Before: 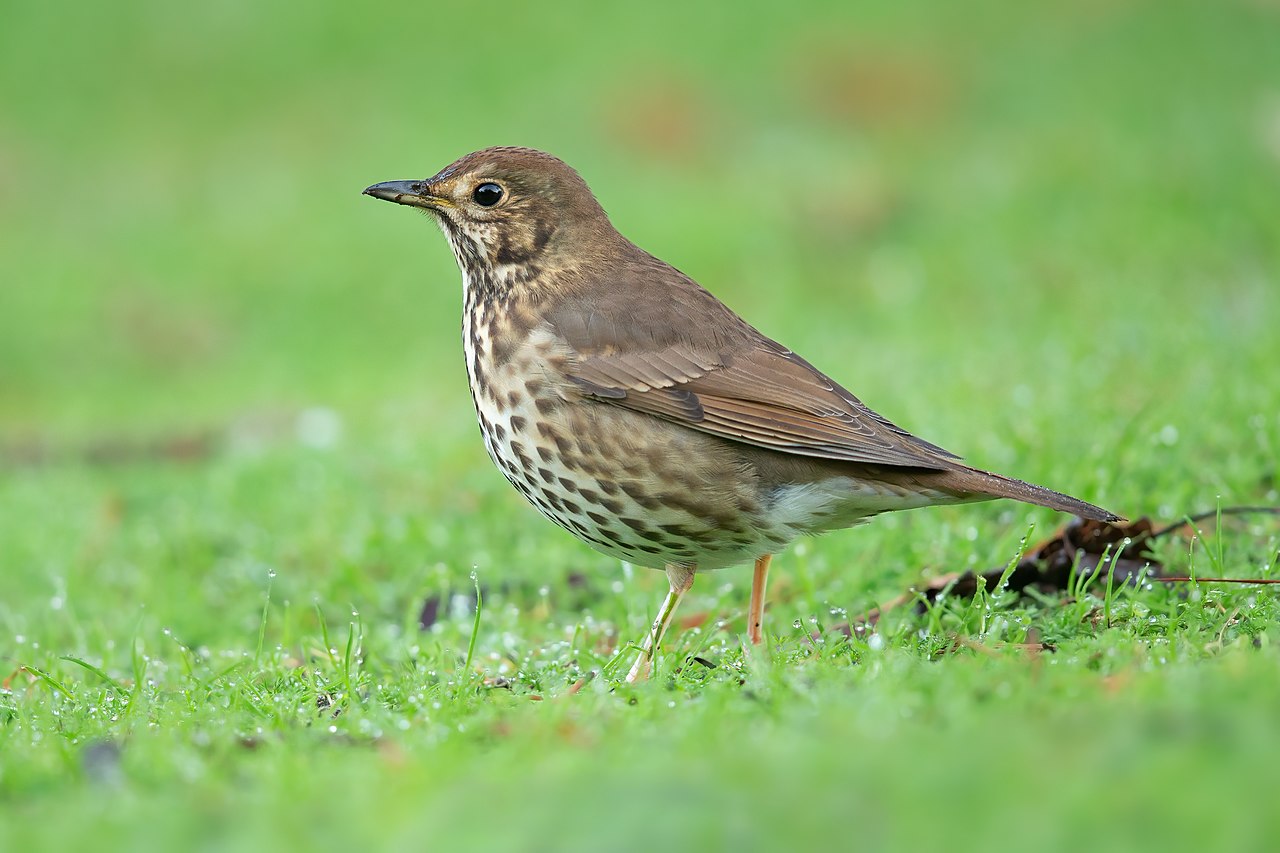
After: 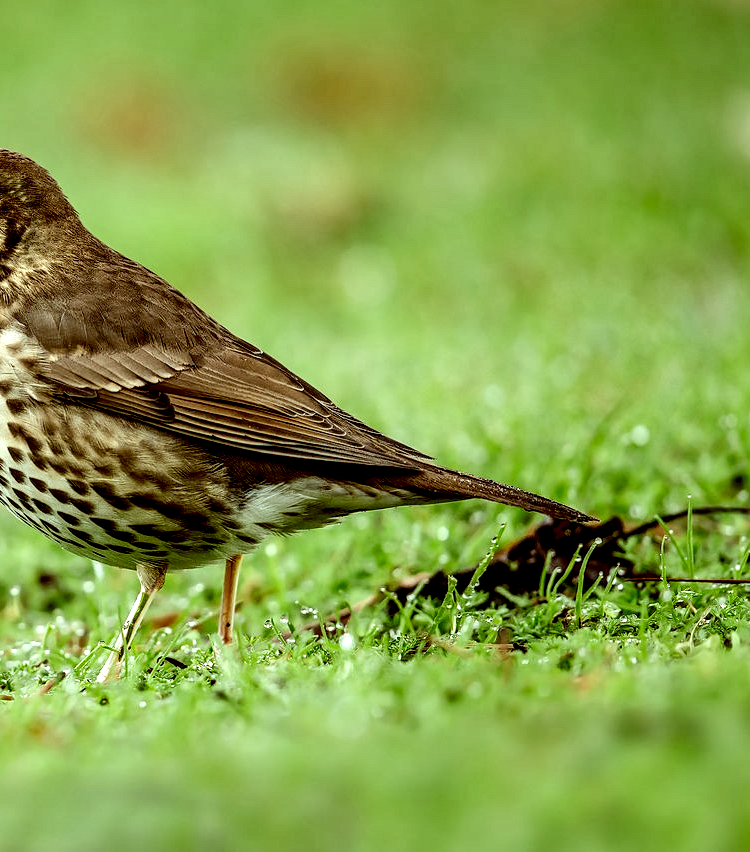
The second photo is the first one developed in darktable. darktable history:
color correction: highlights a* -5.94, highlights b* 9.48, shadows a* 10.12, shadows b* 23.94
white balance: red 1, blue 1
local contrast: highlights 115%, shadows 42%, detail 293%
filmic rgb: black relative exposure -7.65 EV, white relative exposure 4.56 EV, hardness 3.61
crop: left 41.402%
